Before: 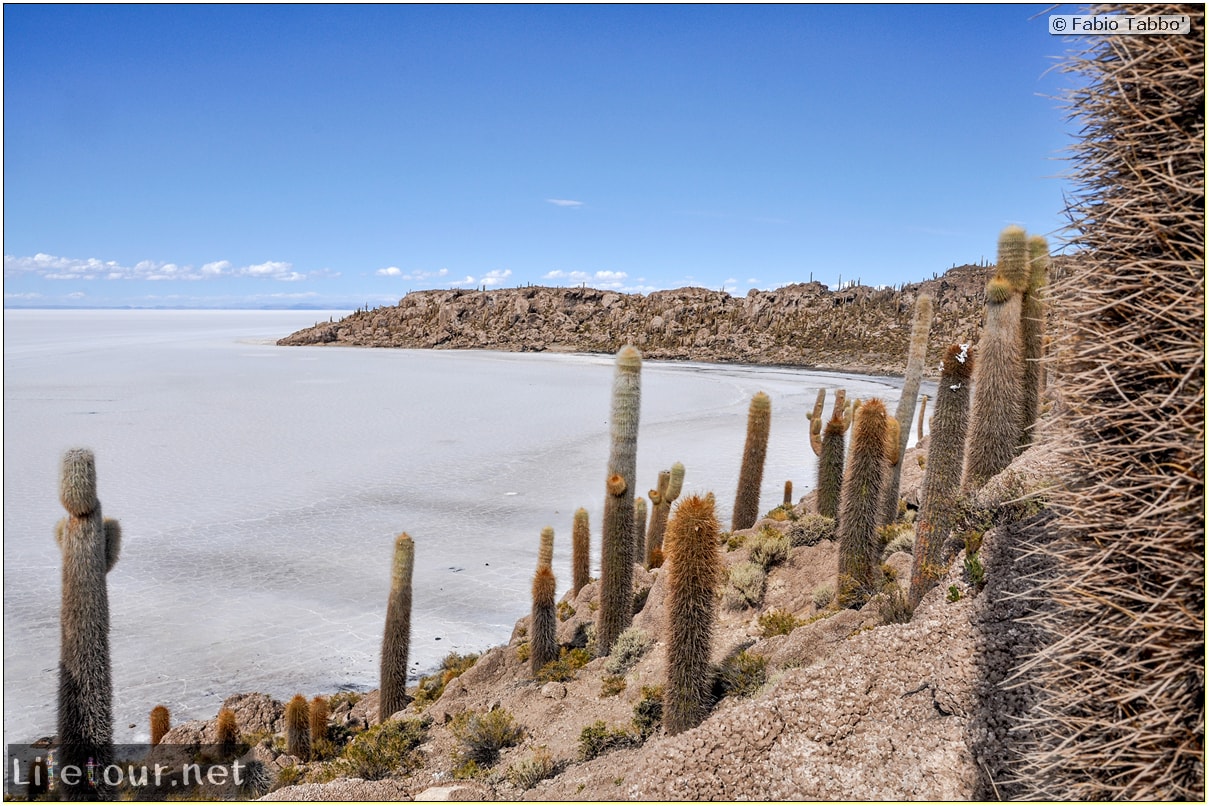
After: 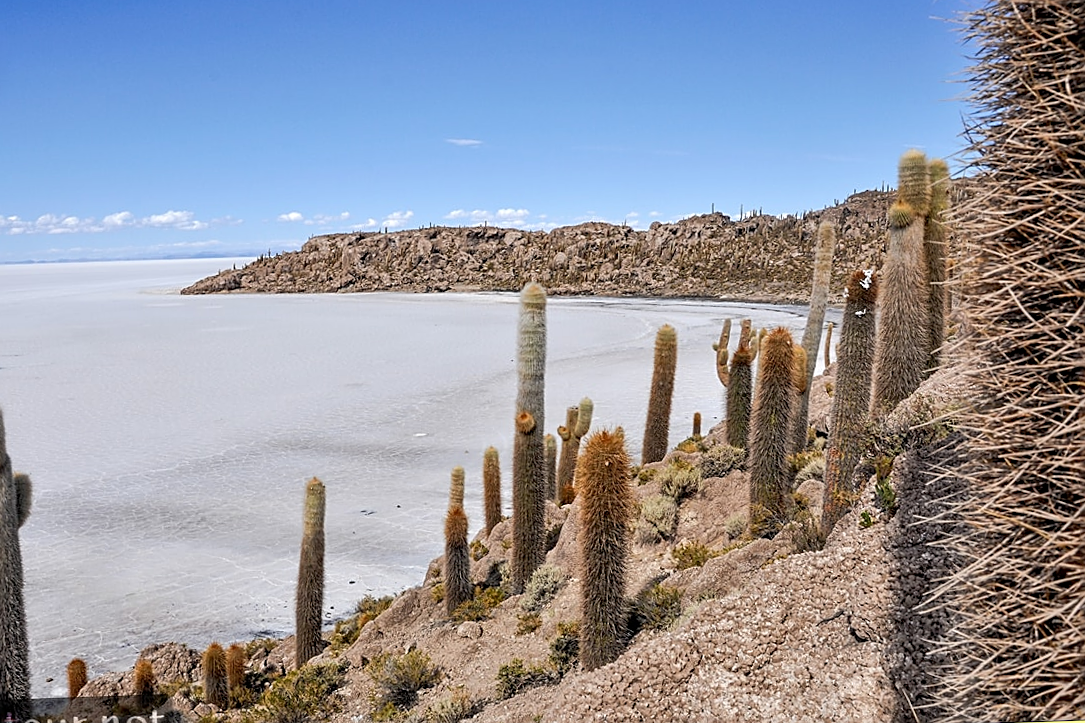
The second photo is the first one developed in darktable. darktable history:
crop and rotate: angle 1.96°, left 5.673%, top 5.673%
sharpen: on, module defaults
